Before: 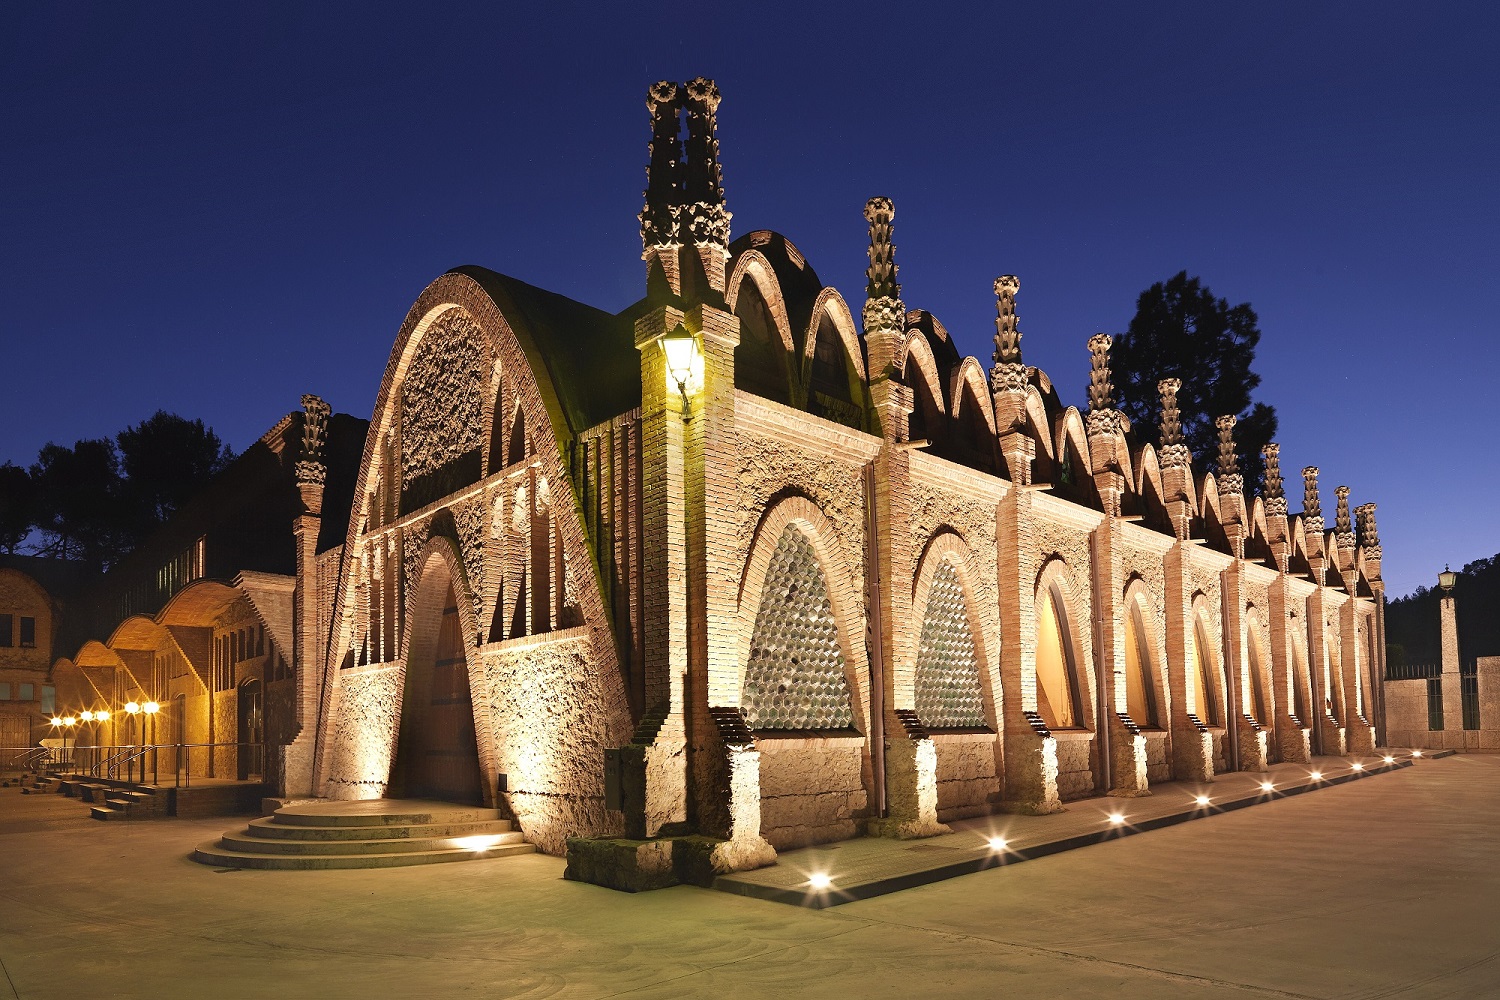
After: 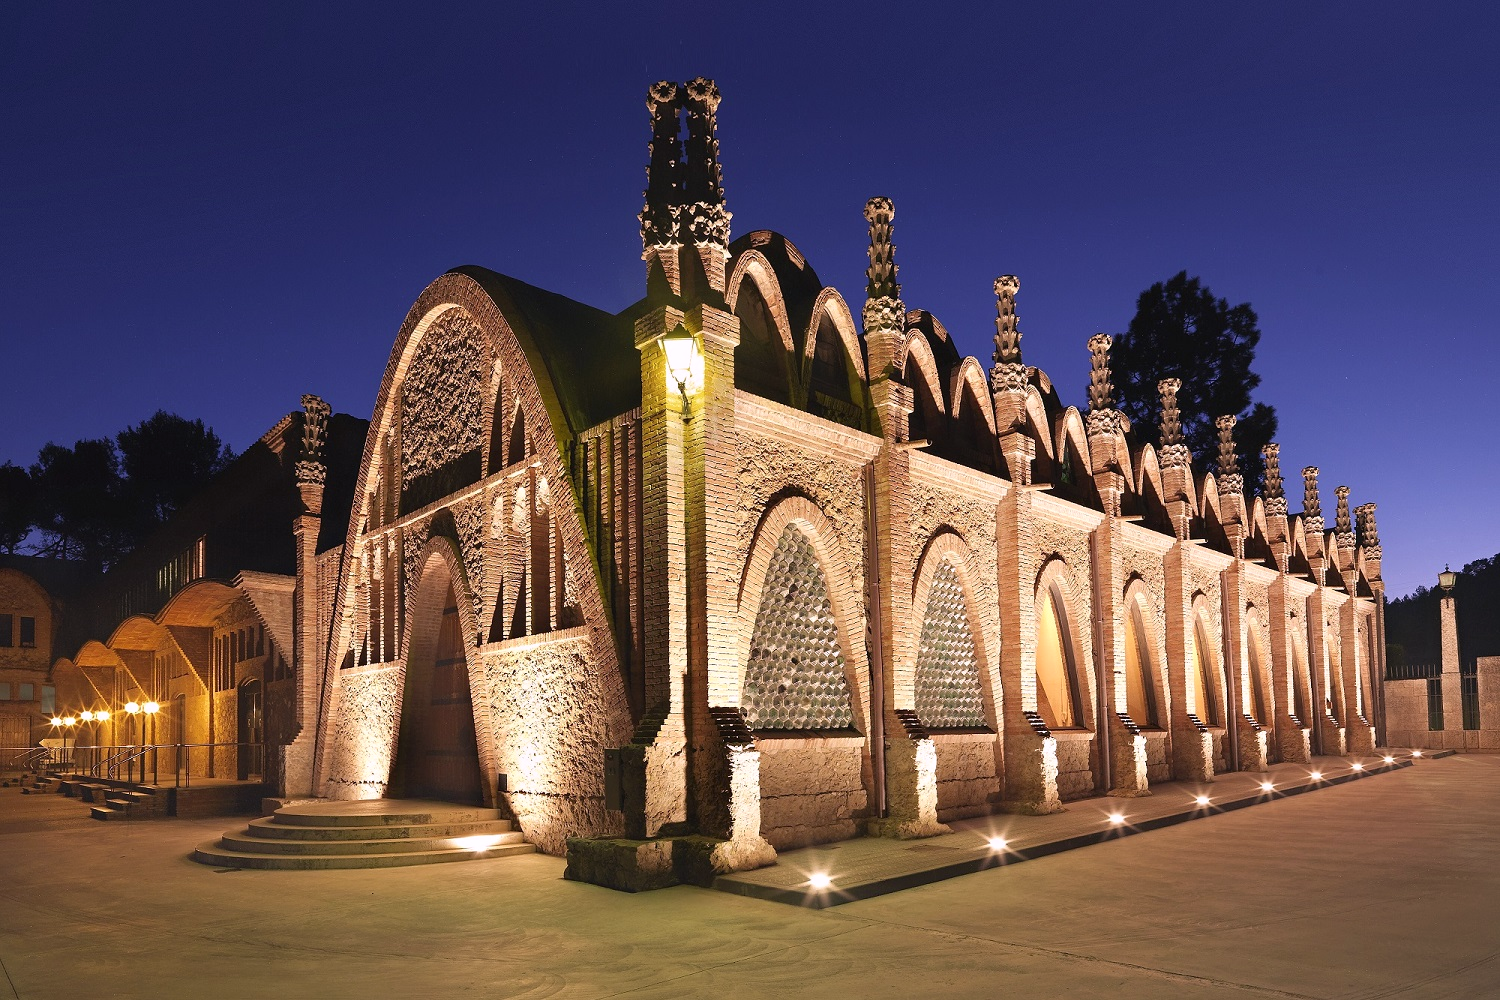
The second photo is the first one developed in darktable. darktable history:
color calibration: illuminant as shot in camera, x 0.358, y 0.373, temperature 4628.91 K
color correction: highlights a* 5.81, highlights b* 4.84
exposure: compensate highlight preservation false
tone equalizer: on, module defaults
